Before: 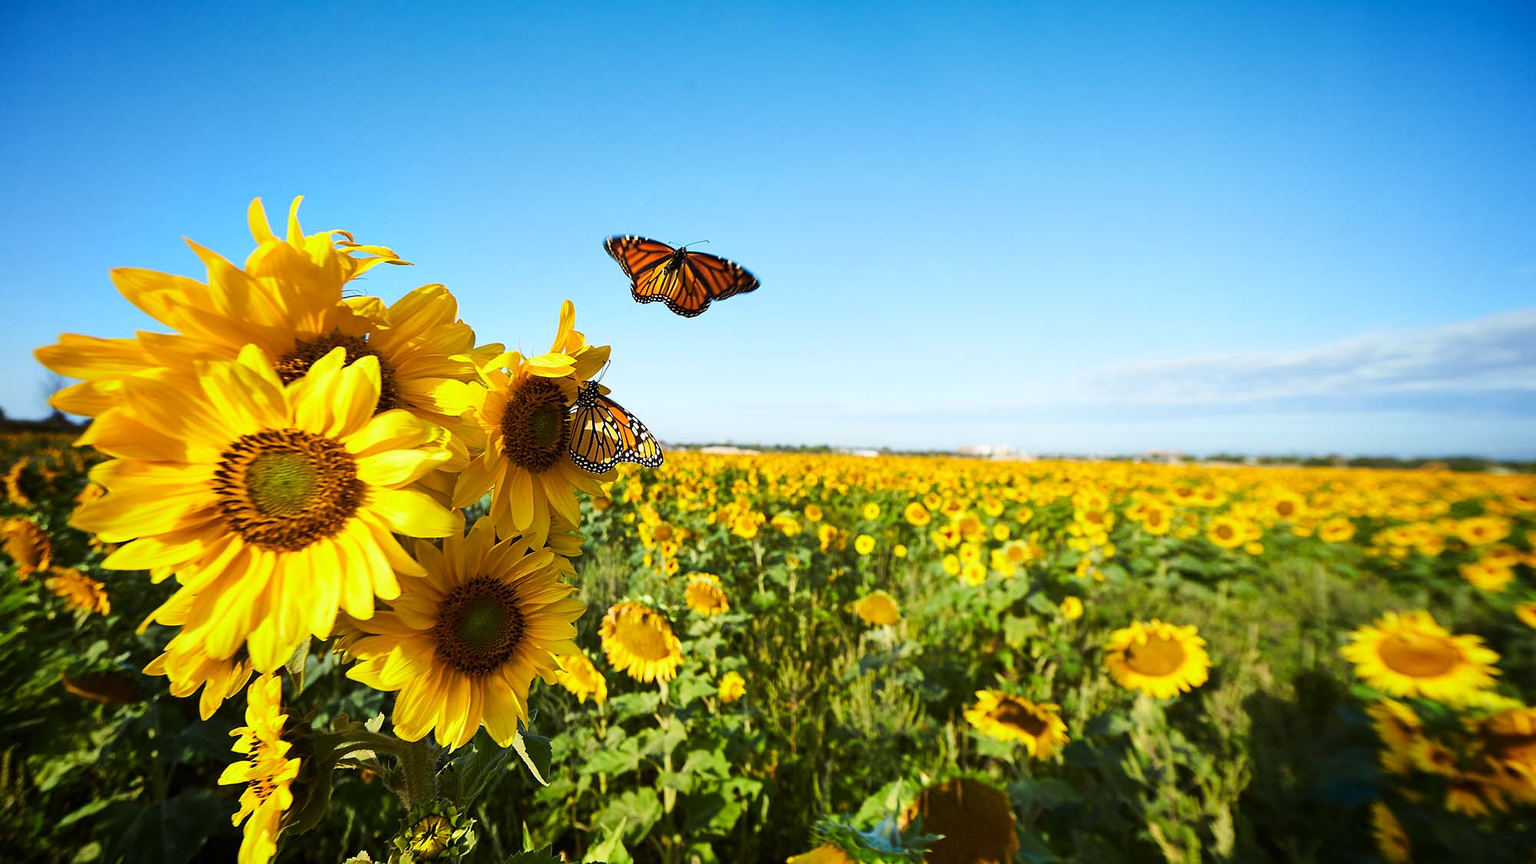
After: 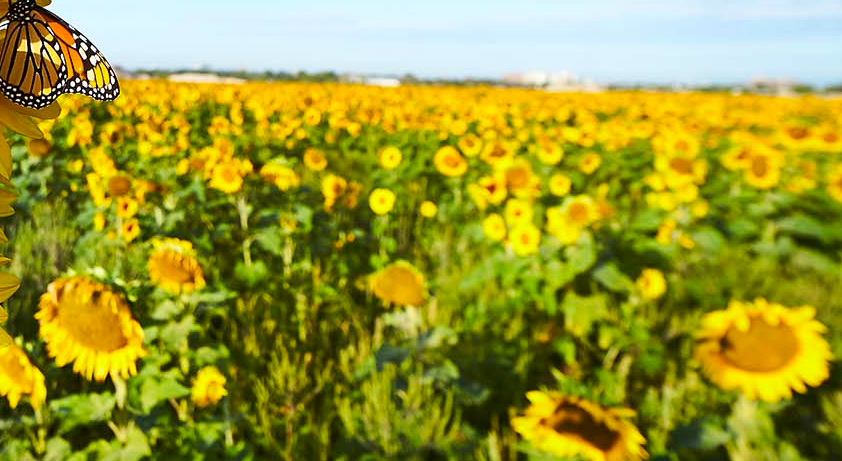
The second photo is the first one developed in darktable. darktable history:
crop: left 37.221%, top 45.169%, right 20.63%, bottom 13.777%
color balance: output saturation 110%
